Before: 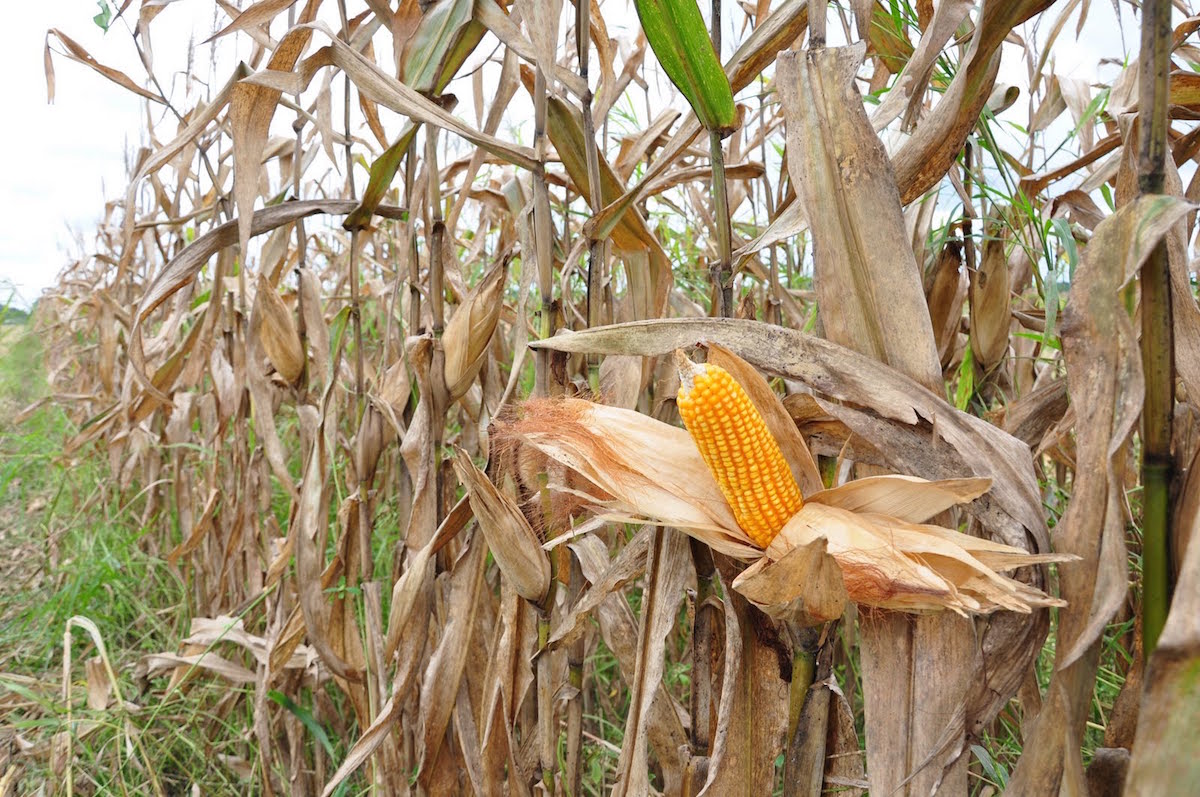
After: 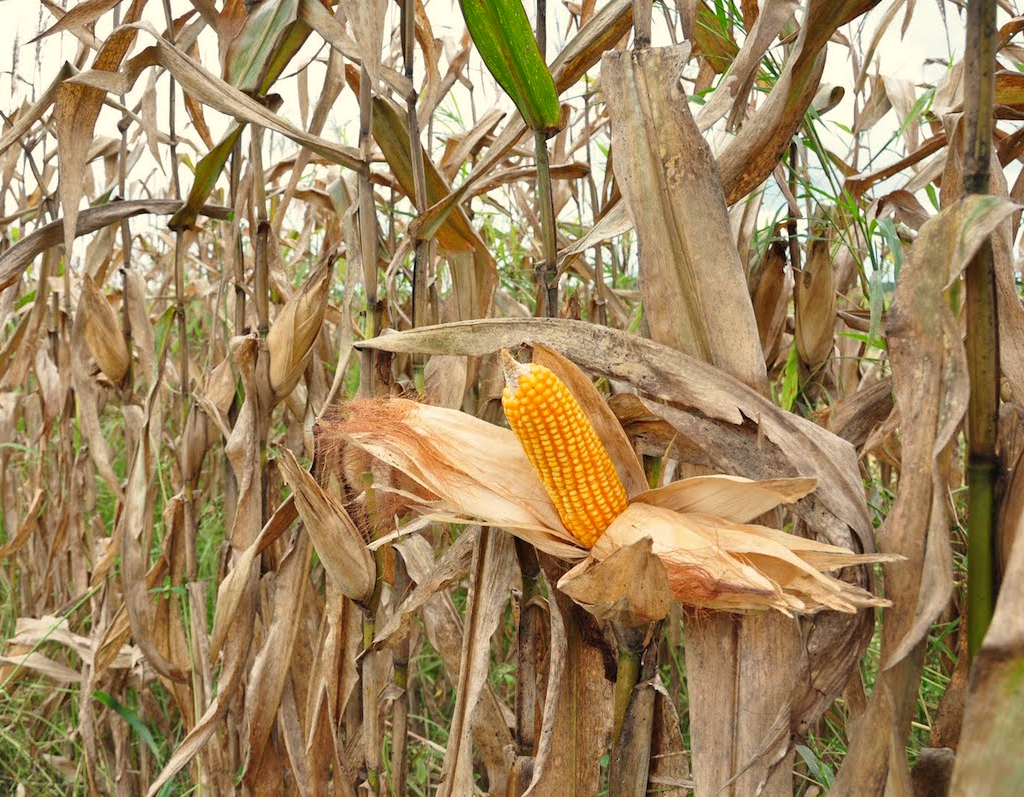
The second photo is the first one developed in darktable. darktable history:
white balance: red 1.029, blue 0.92
shadows and highlights: soften with gaussian
crop and rotate: left 14.584%
